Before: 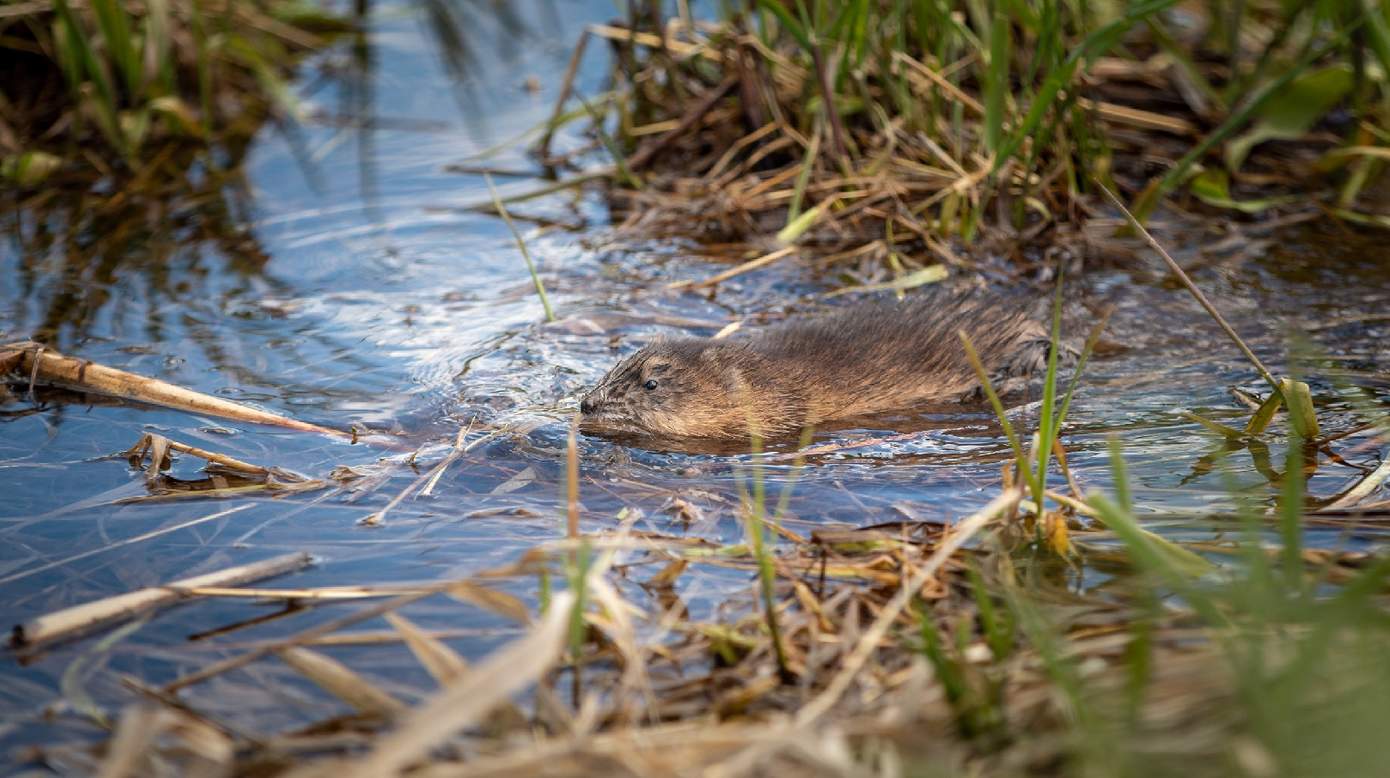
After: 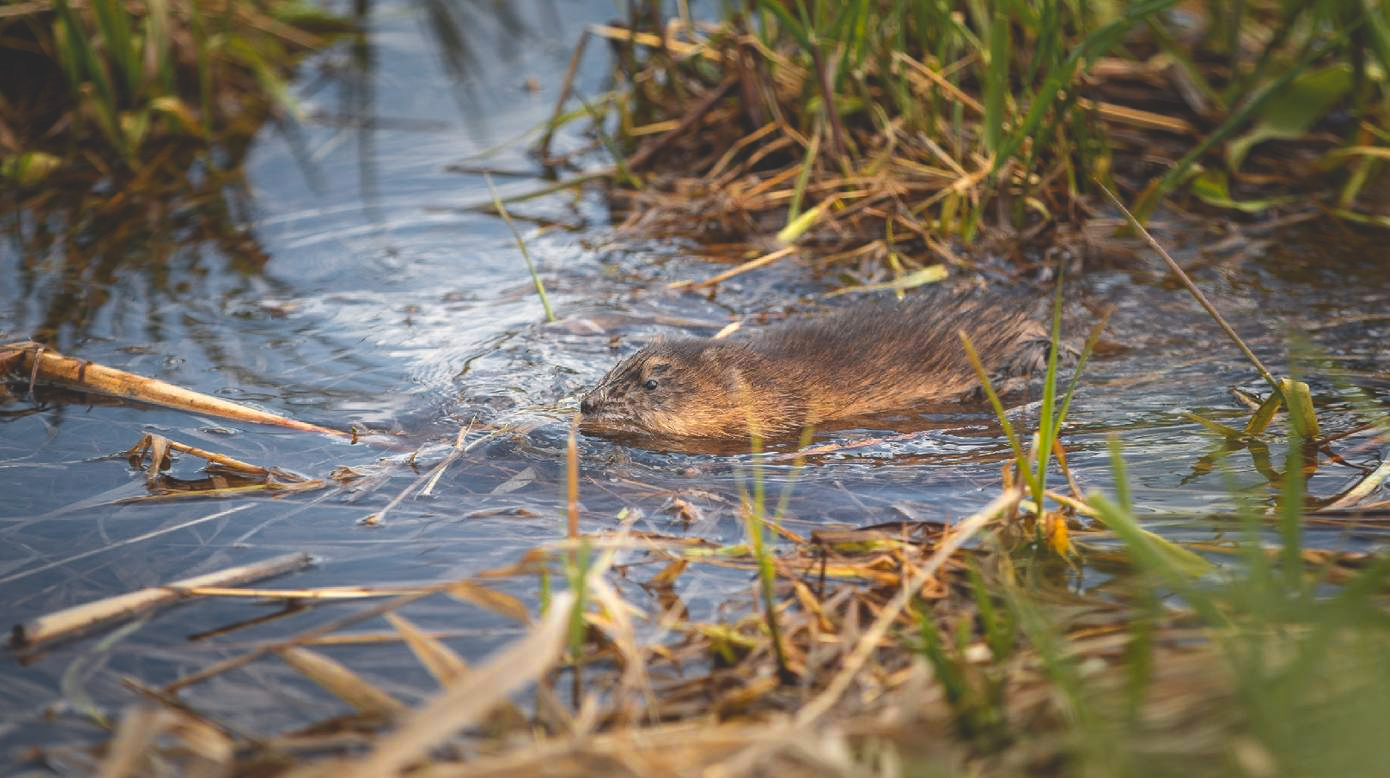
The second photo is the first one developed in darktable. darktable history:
color zones: curves: ch0 [(0, 0.511) (0.143, 0.531) (0.286, 0.56) (0.429, 0.5) (0.571, 0.5) (0.714, 0.5) (0.857, 0.5) (1, 0.5)]; ch1 [(0, 0.525) (0.143, 0.705) (0.286, 0.715) (0.429, 0.35) (0.571, 0.35) (0.714, 0.35) (0.857, 0.4) (1, 0.4)]; ch2 [(0, 0.572) (0.143, 0.512) (0.286, 0.473) (0.429, 0.45) (0.571, 0.5) (0.714, 0.5) (0.857, 0.518) (1, 0.518)]
exposure: black level correction -0.025, exposure -0.117 EV, compensate highlight preservation false
